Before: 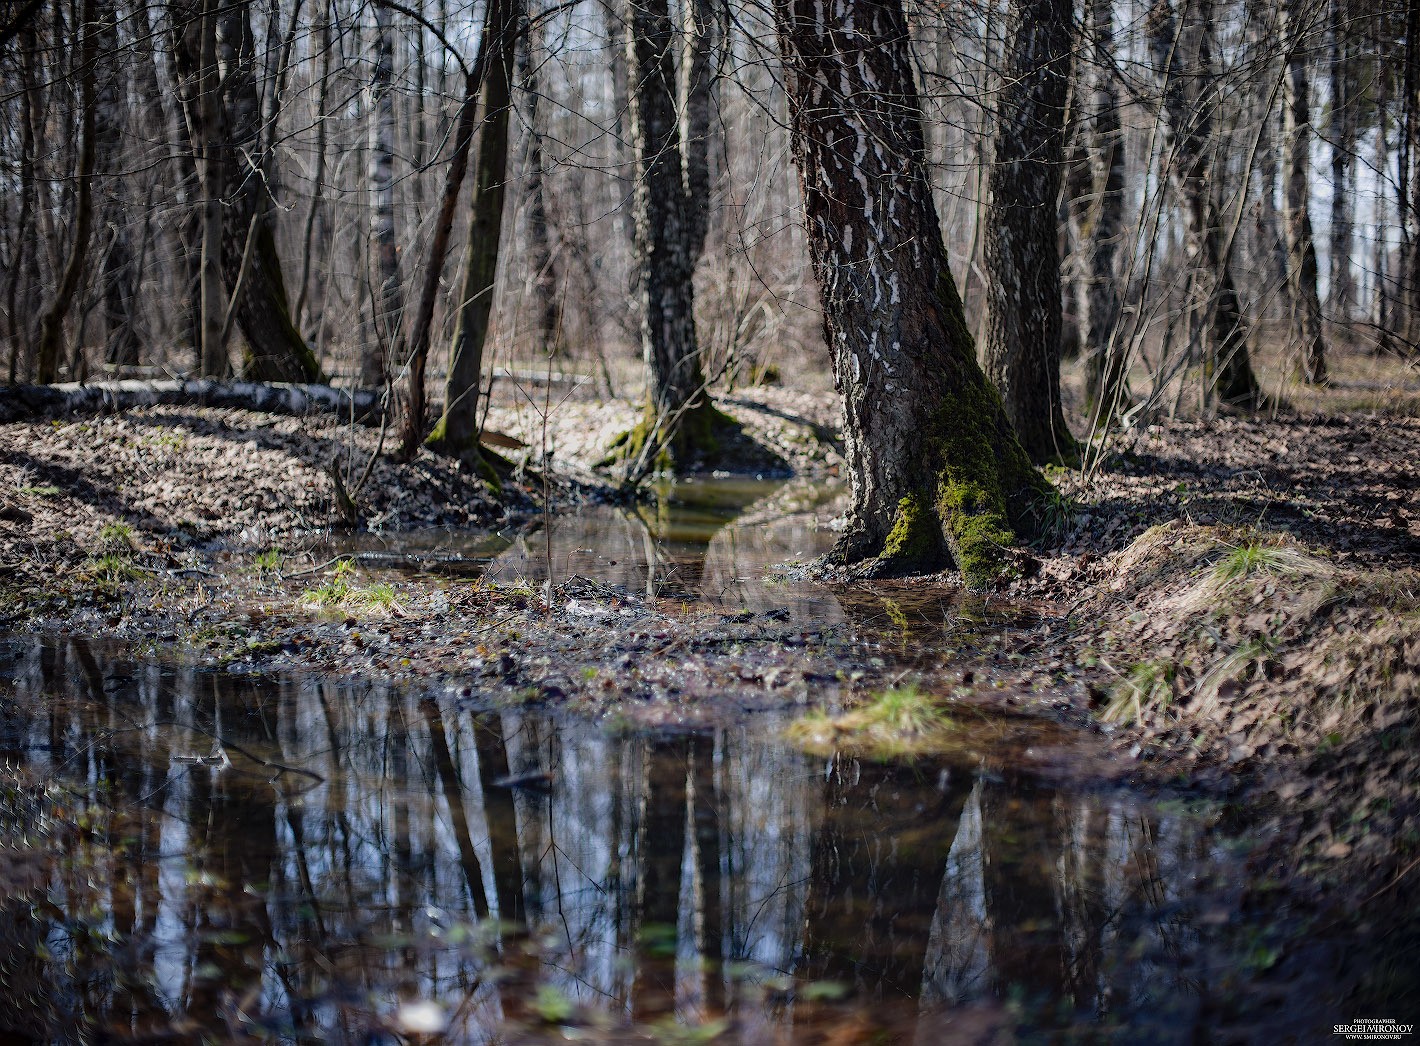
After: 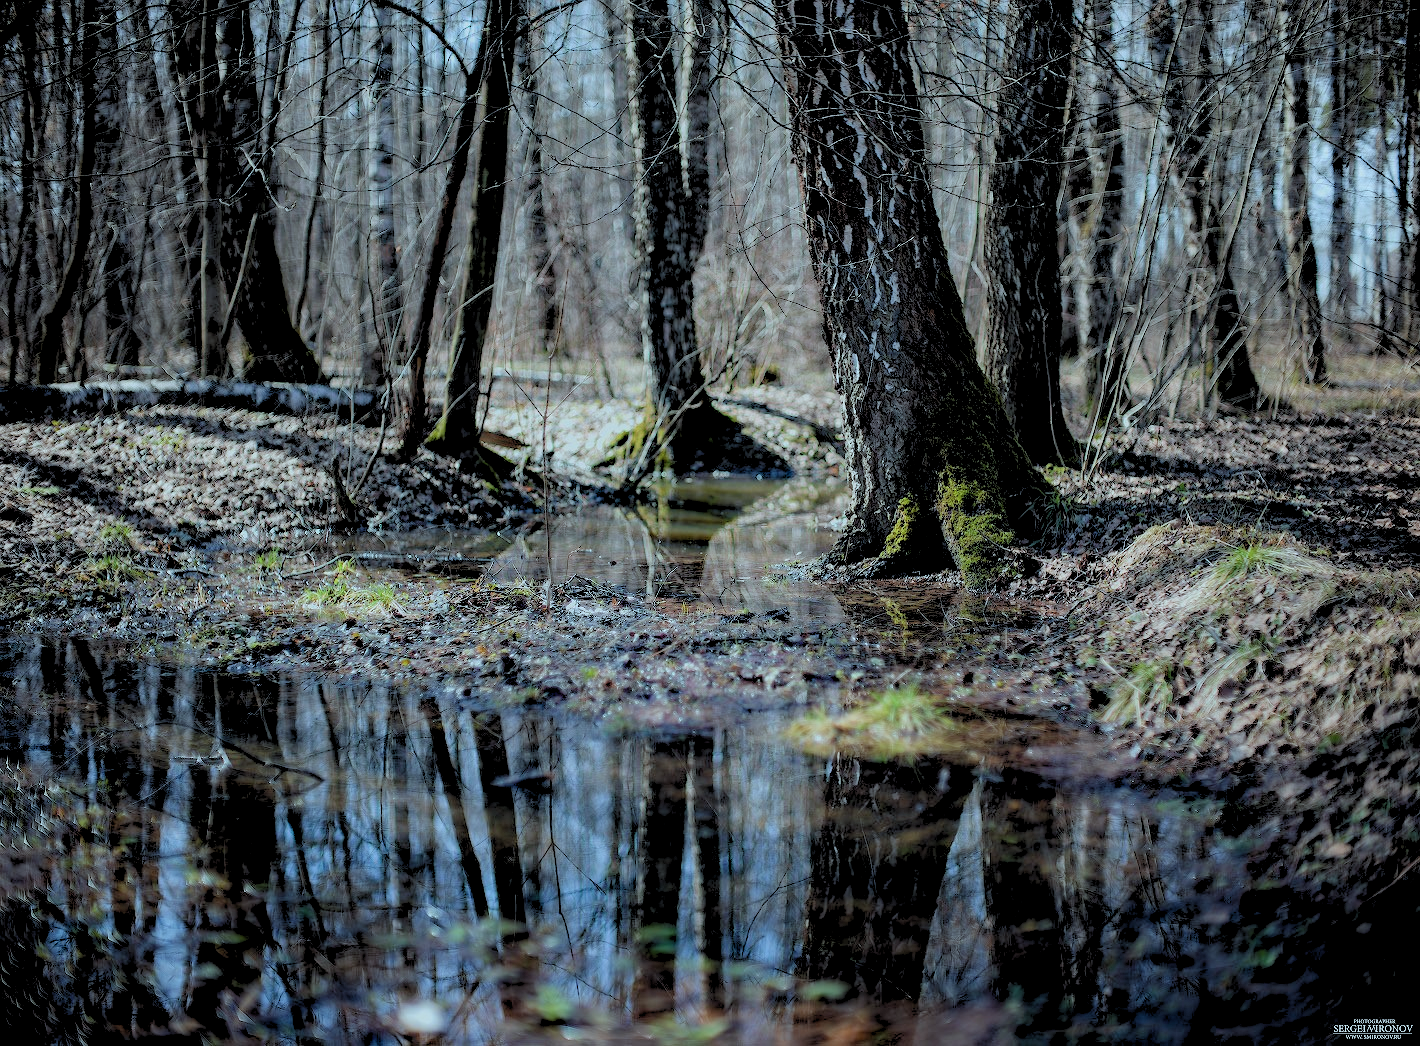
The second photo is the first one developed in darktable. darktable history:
rgb levels: preserve colors sum RGB, levels [[0.038, 0.433, 0.934], [0, 0.5, 1], [0, 0.5, 1]]
color correction: highlights a* -10.04, highlights b* -10.37
